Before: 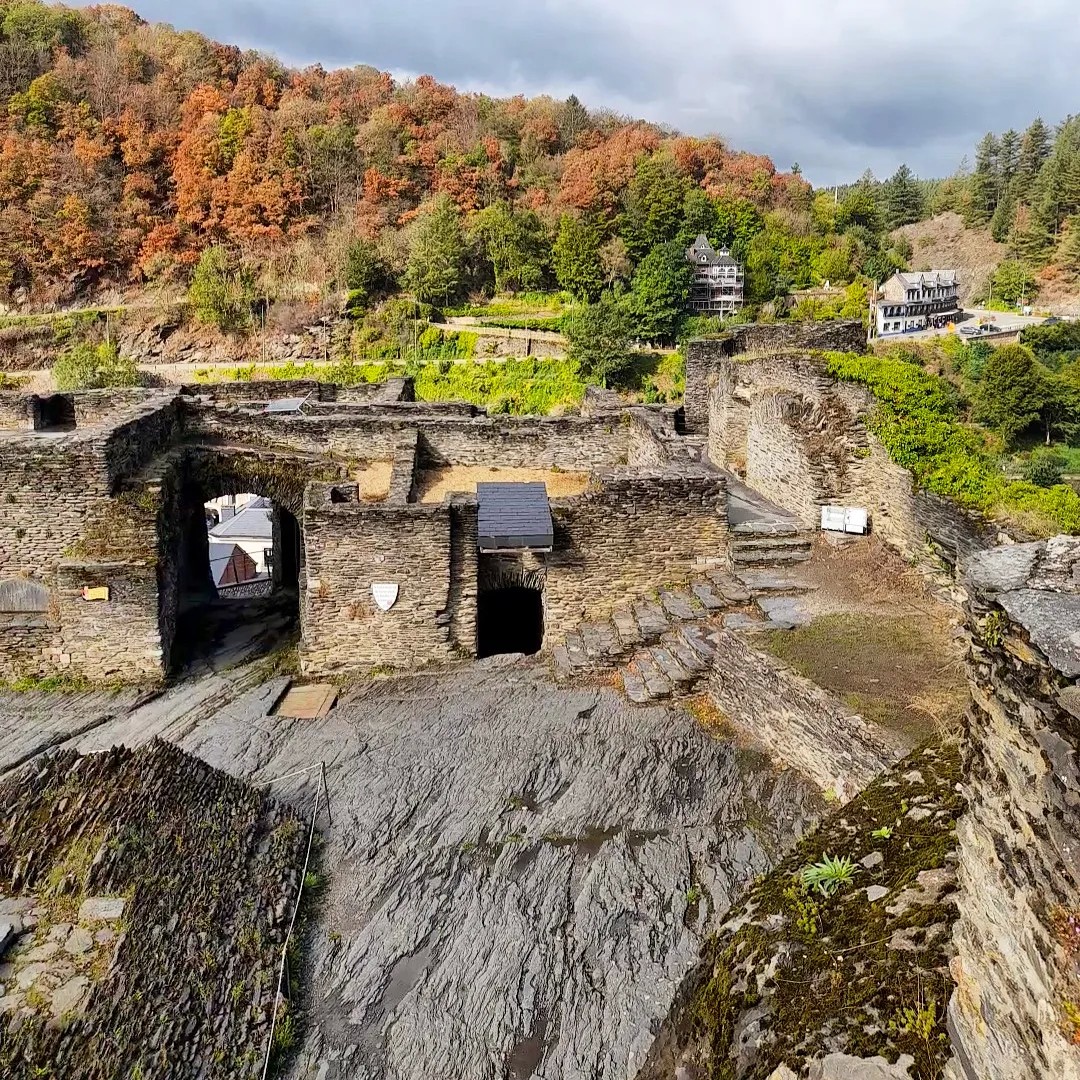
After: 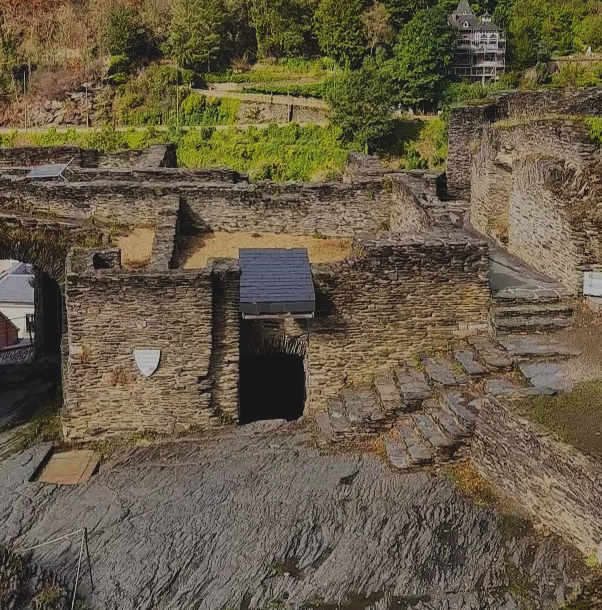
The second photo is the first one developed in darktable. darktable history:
exposure: black level correction -0.018, exposure -1.07 EV, compensate highlight preservation false
crop and rotate: left 22.081%, top 21.719%, right 22.124%, bottom 21.722%
velvia: on, module defaults
